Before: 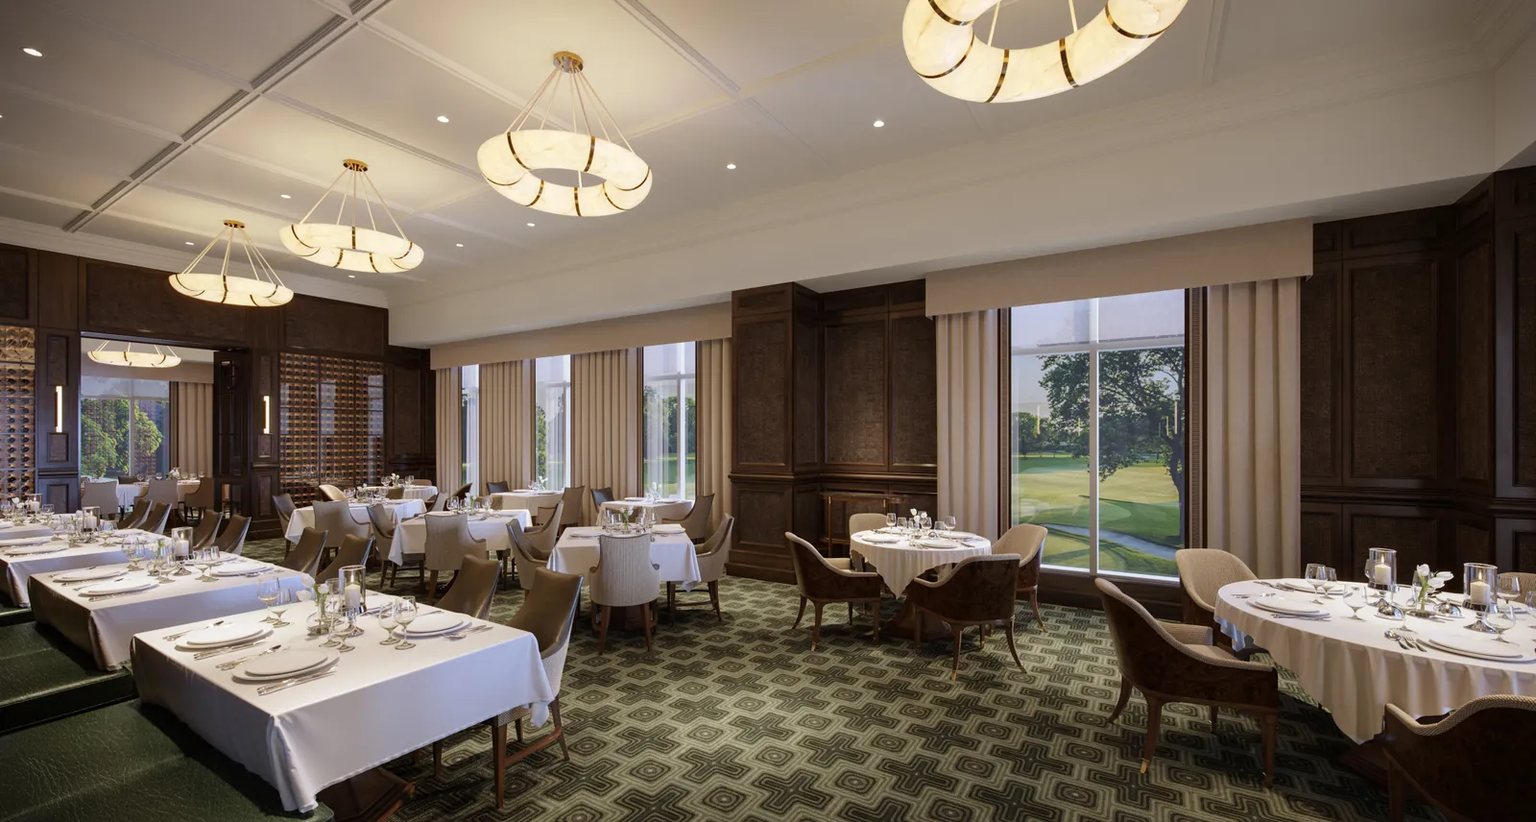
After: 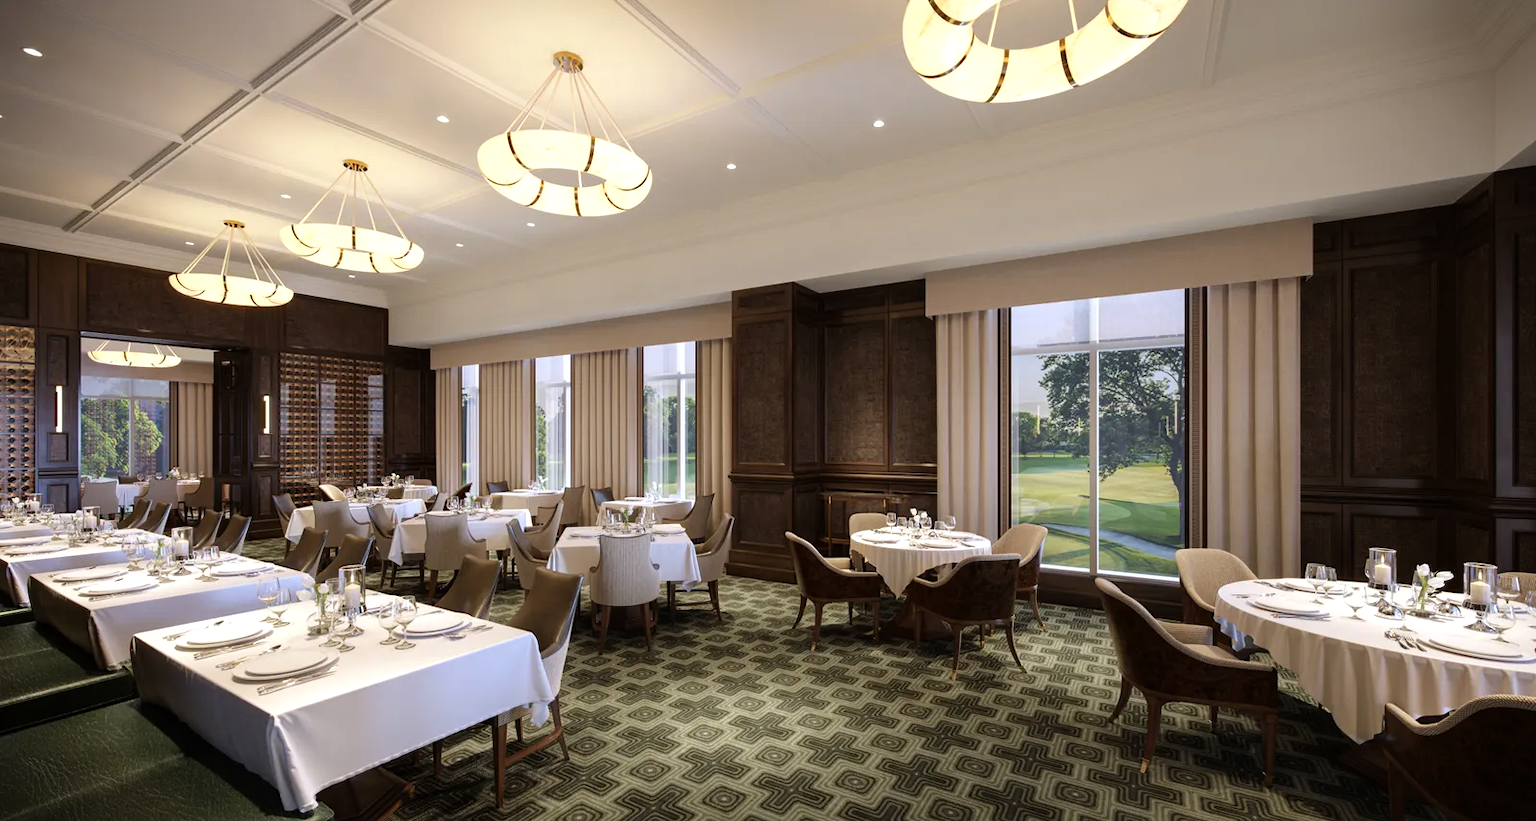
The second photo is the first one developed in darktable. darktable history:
tone equalizer: -8 EV -0.393 EV, -7 EV -0.375 EV, -6 EV -0.359 EV, -5 EV -0.202 EV, -3 EV 0.199 EV, -2 EV 0.32 EV, -1 EV 0.385 EV, +0 EV 0.392 EV
